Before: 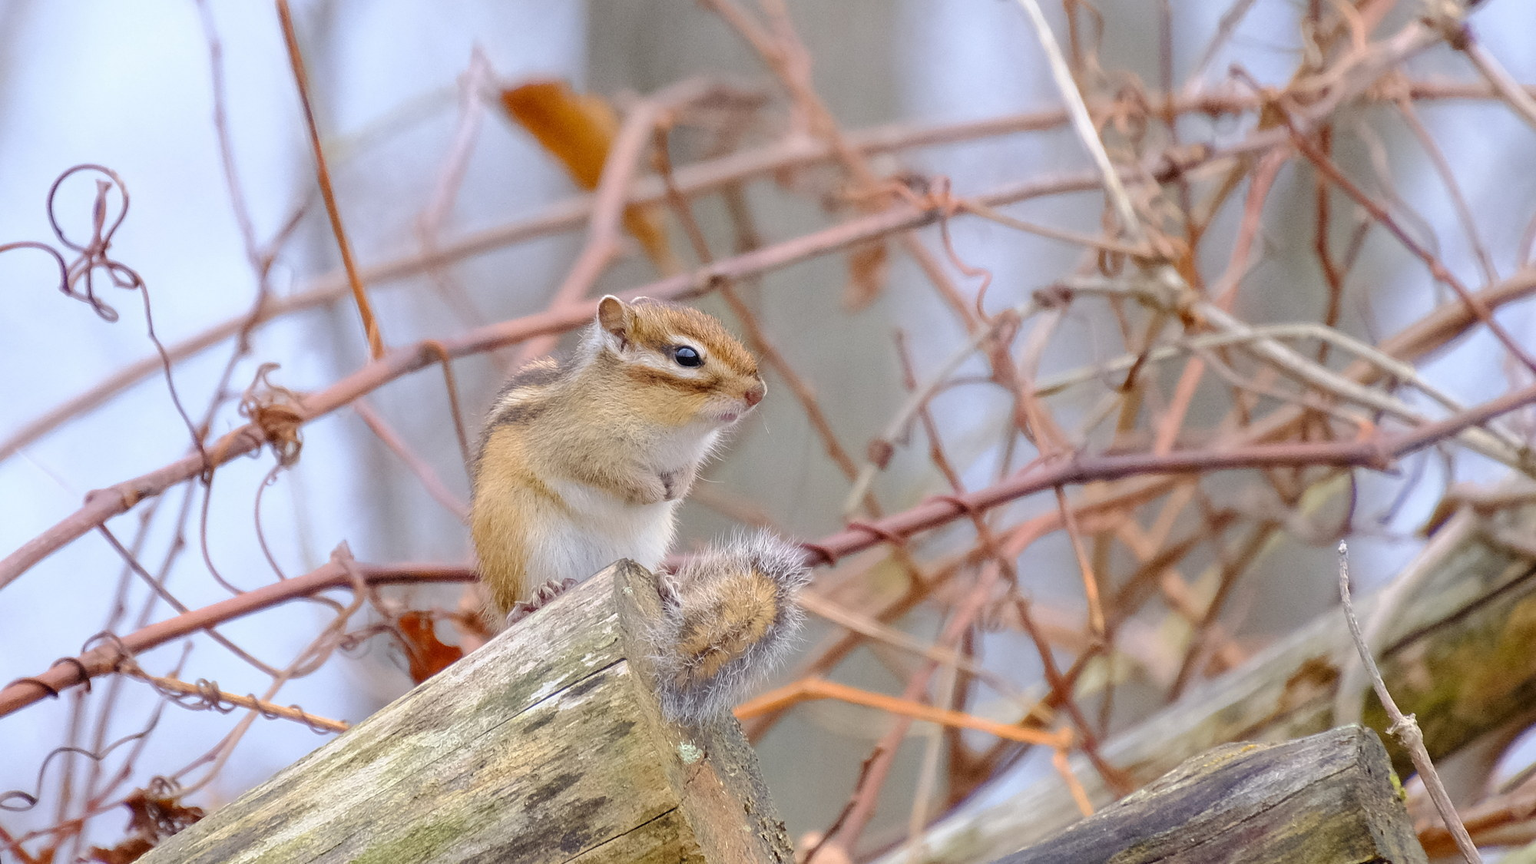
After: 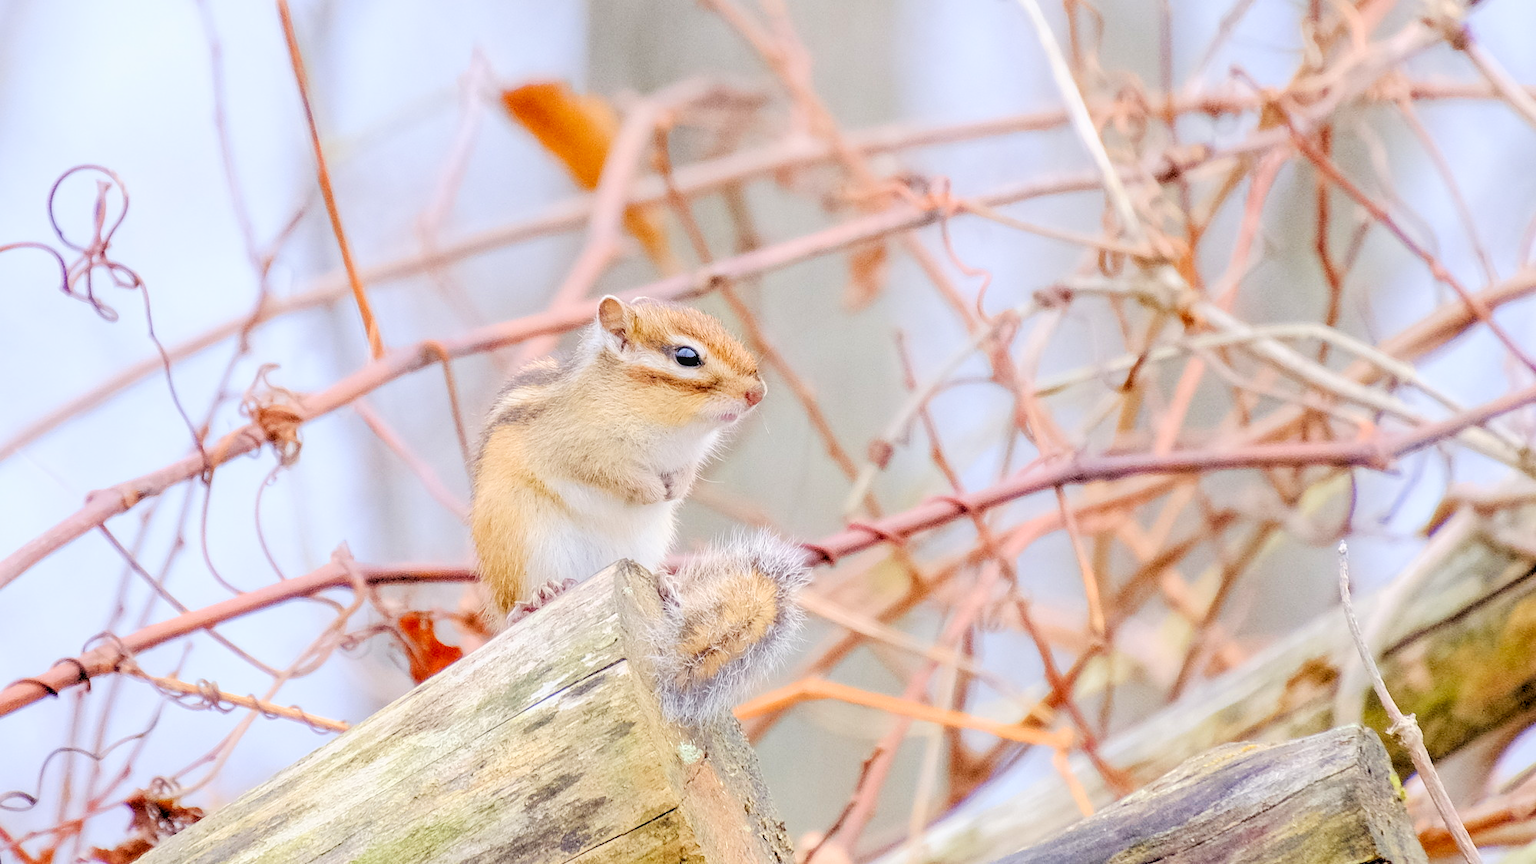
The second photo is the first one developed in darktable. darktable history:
exposure: exposure 0.556 EV, compensate highlight preservation false
filmic rgb: hardness 4.17
local contrast: on, module defaults
levels: levels [0.093, 0.434, 0.988]
